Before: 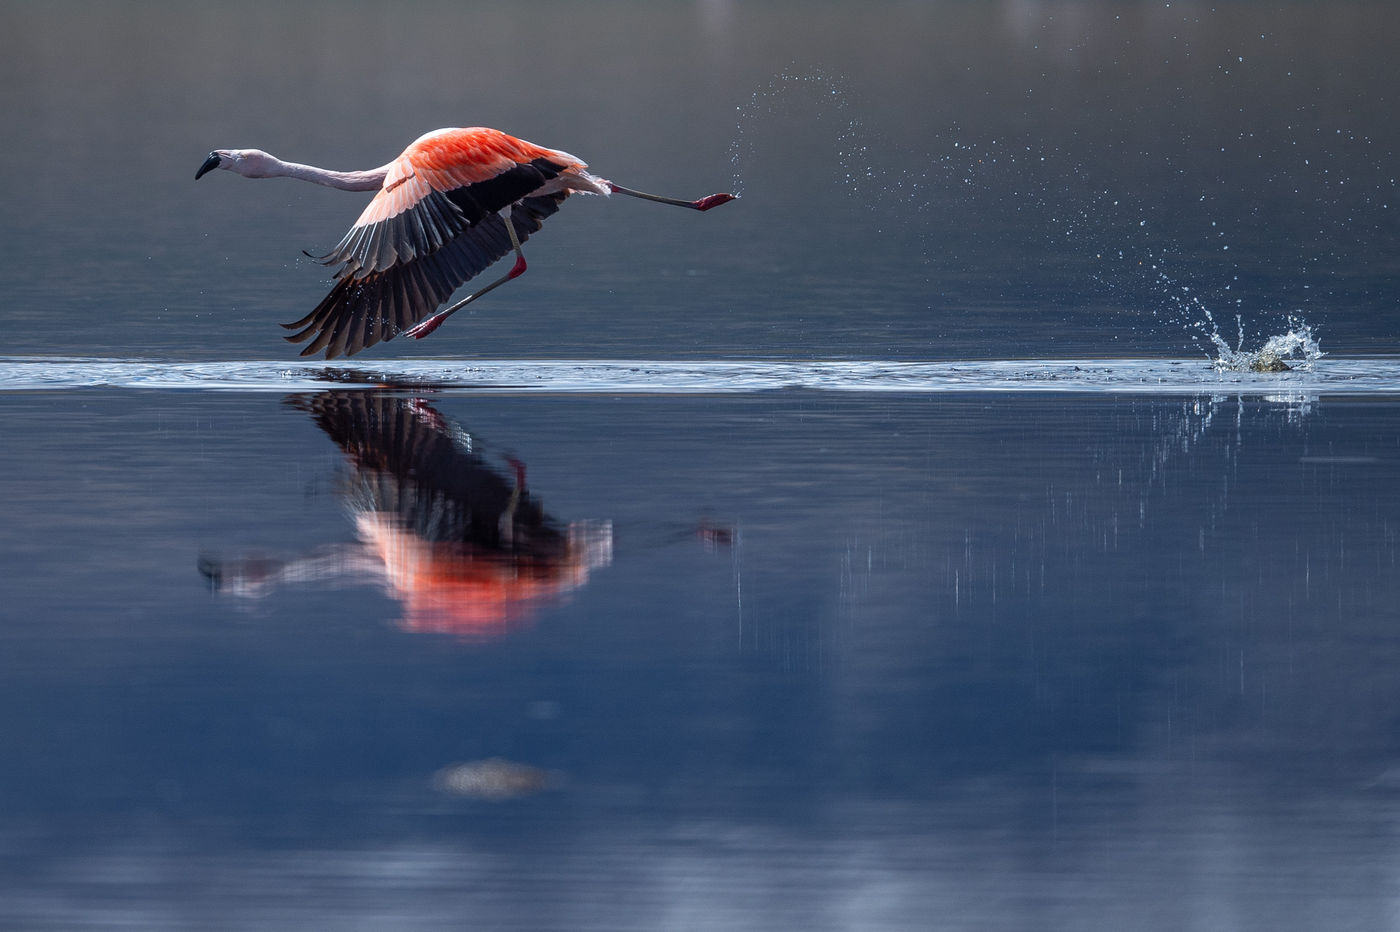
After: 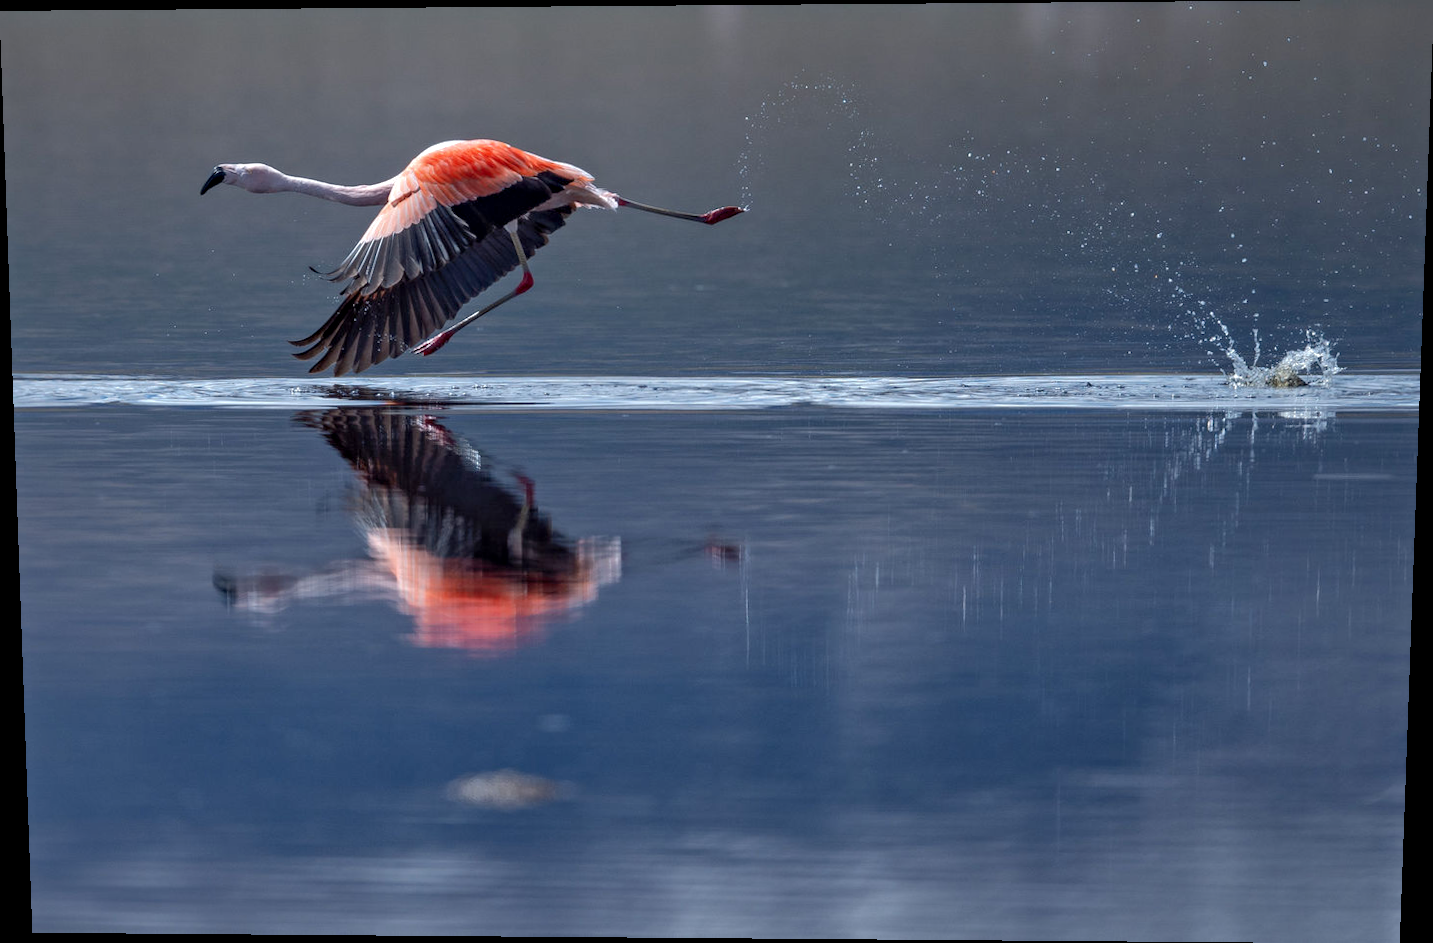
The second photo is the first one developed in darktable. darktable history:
contrast equalizer: y [[0.5, 0.5, 0.544, 0.569, 0.5, 0.5], [0.5 ×6], [0.5 ×6], [0 ×6], [0 ×6]]
tone equalizer: on, module defaults
shadows and highlights: on, module defaults
rotate and perspective: lens shift (vertical) 0.048, lens shift (horizontal) -0.024, automatic cropping off
